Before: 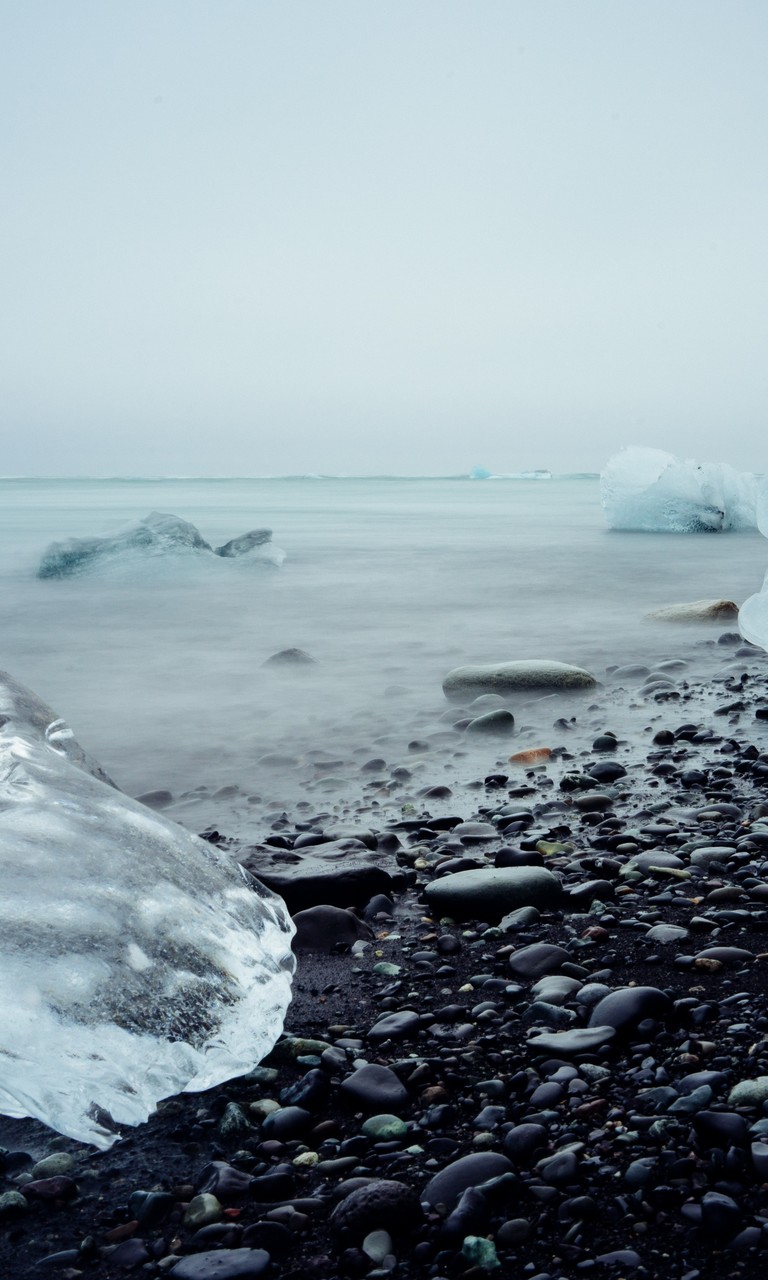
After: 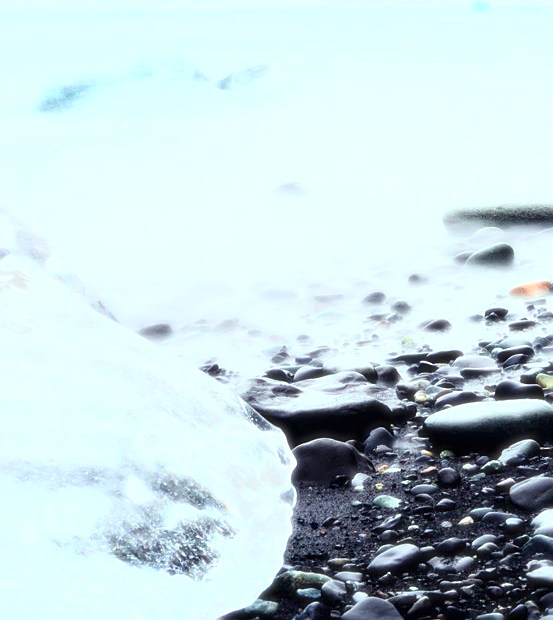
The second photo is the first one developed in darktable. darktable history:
sharpen: on, module defaults
exposure: black level correction 0, exposure 1 EV, compensate exposure bias true, compensate highlight preservation false
bloom: size 0%, threshold 54.82%, strength 8.31%
crop: top 36.498%, right 27.964%, bottom 14.995%
